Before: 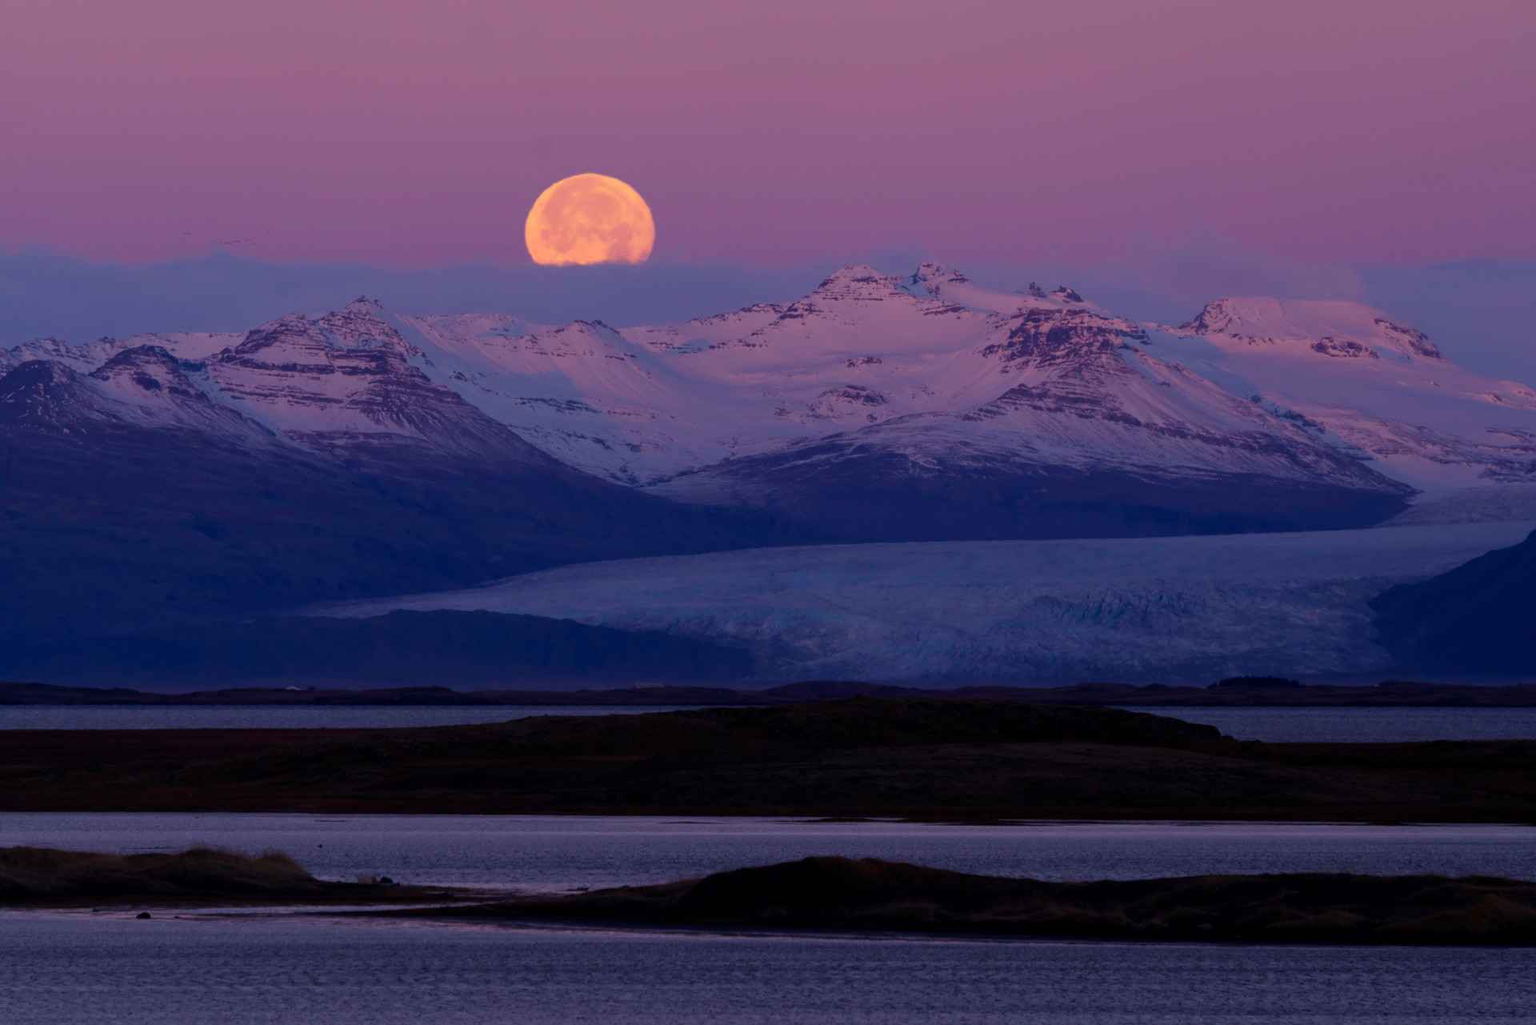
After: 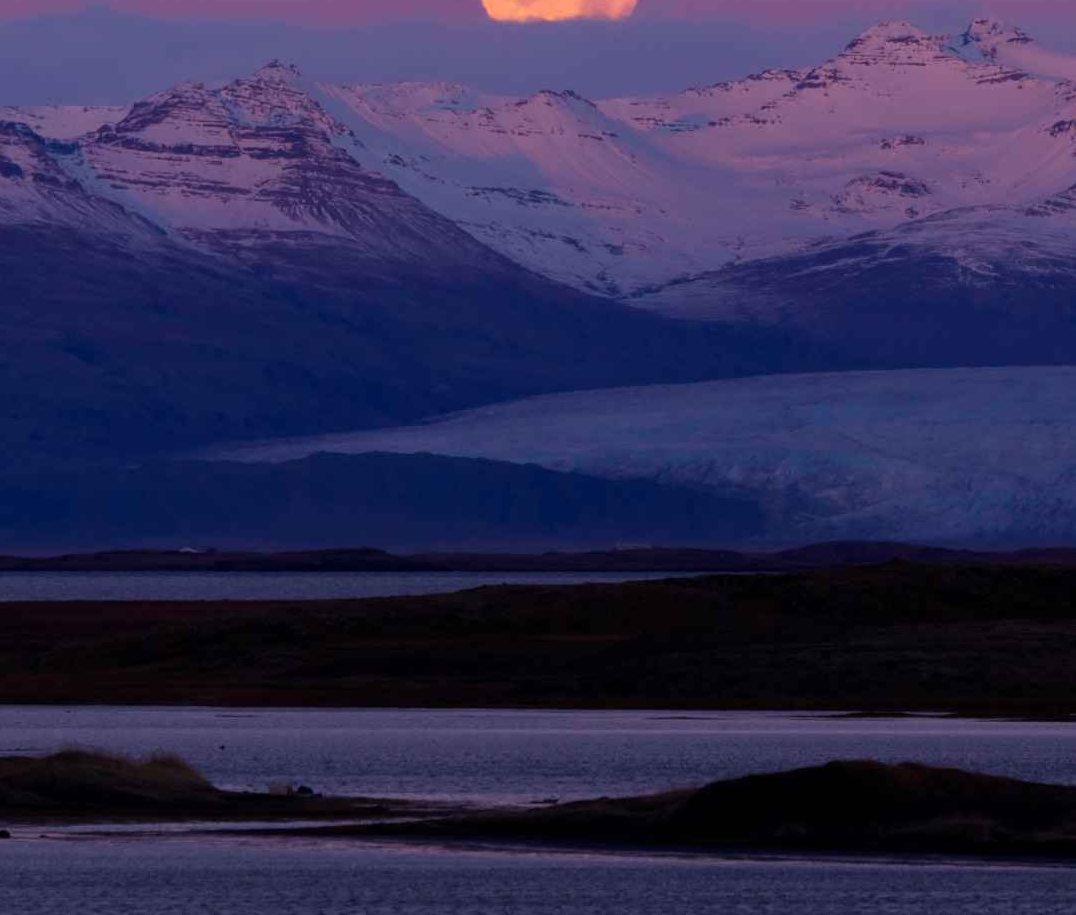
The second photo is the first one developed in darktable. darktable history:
crop: left 9.321%, top 24.223%, right 34.625%, bottom 4.339%
